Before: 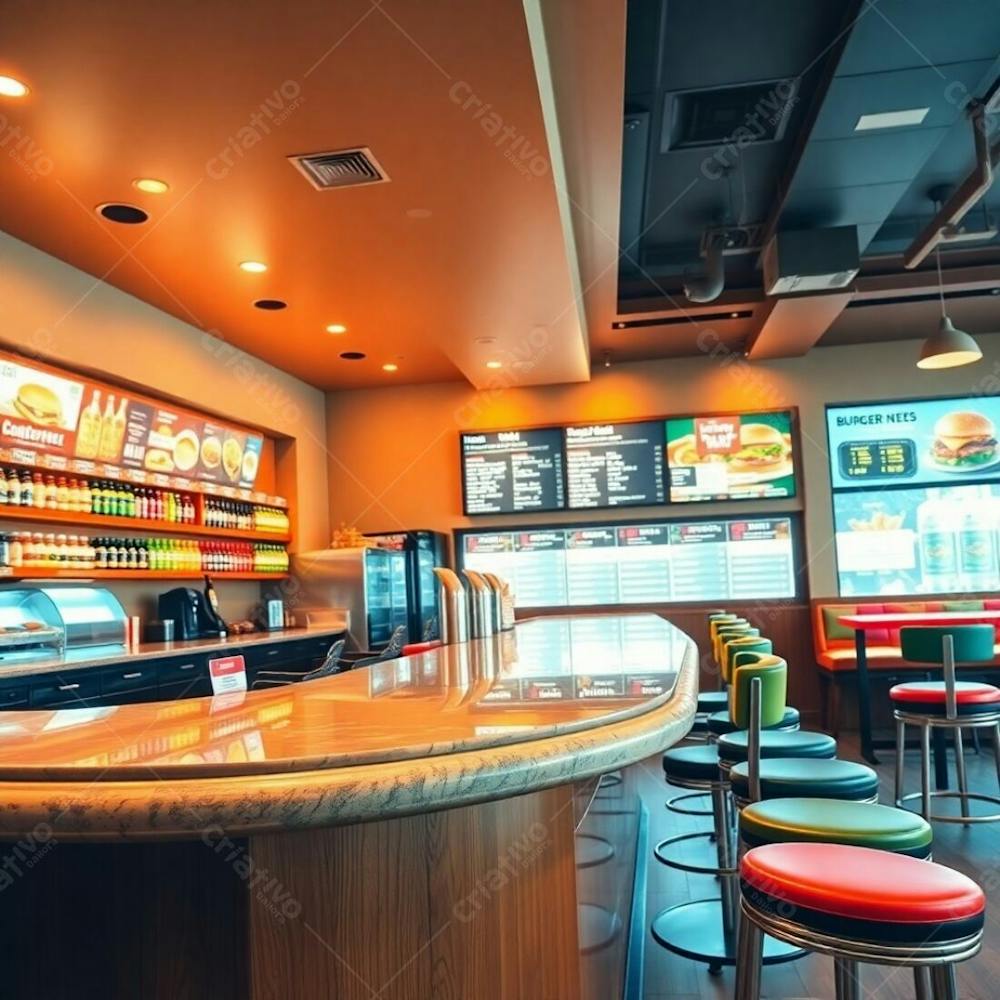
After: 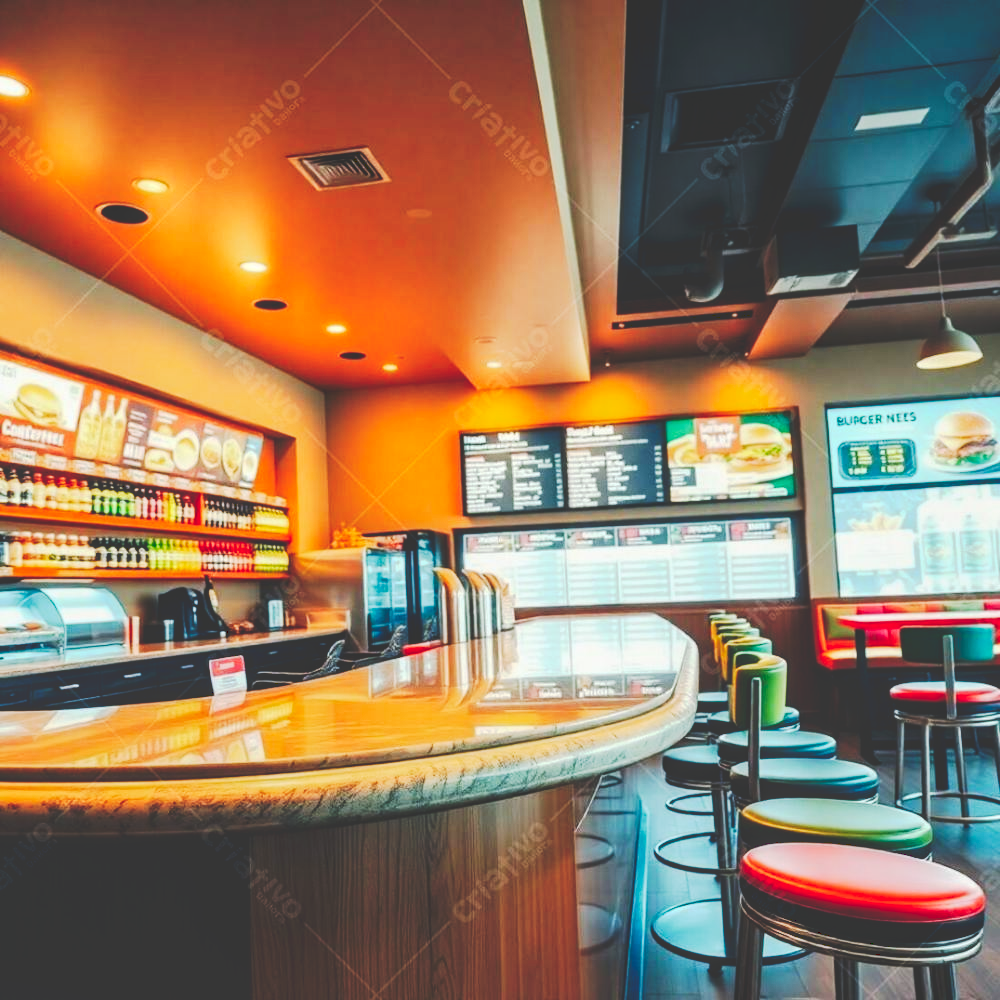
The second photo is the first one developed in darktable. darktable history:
tone curve: curves: ch0 [(0, 0) (0.003, 0.19) (0.011, 0.192) (0.025, 0.192) (0.044, 0.194) (0.069, 0.196) (0.1, 0.197) (0.136, 0.198) (0.177, 0.216) (0.224, 0.236) (0.277, 0.269) (0.335, 0.331) (0.399, 0.418) (0.468, 0.515) (0.543, 0.621) (0.623, 0.725) (0.709, 0.804) (0.801, 0.859) (0.898, 0.913) (1, 1)], preserve colors none
local contrast: detail 110%
